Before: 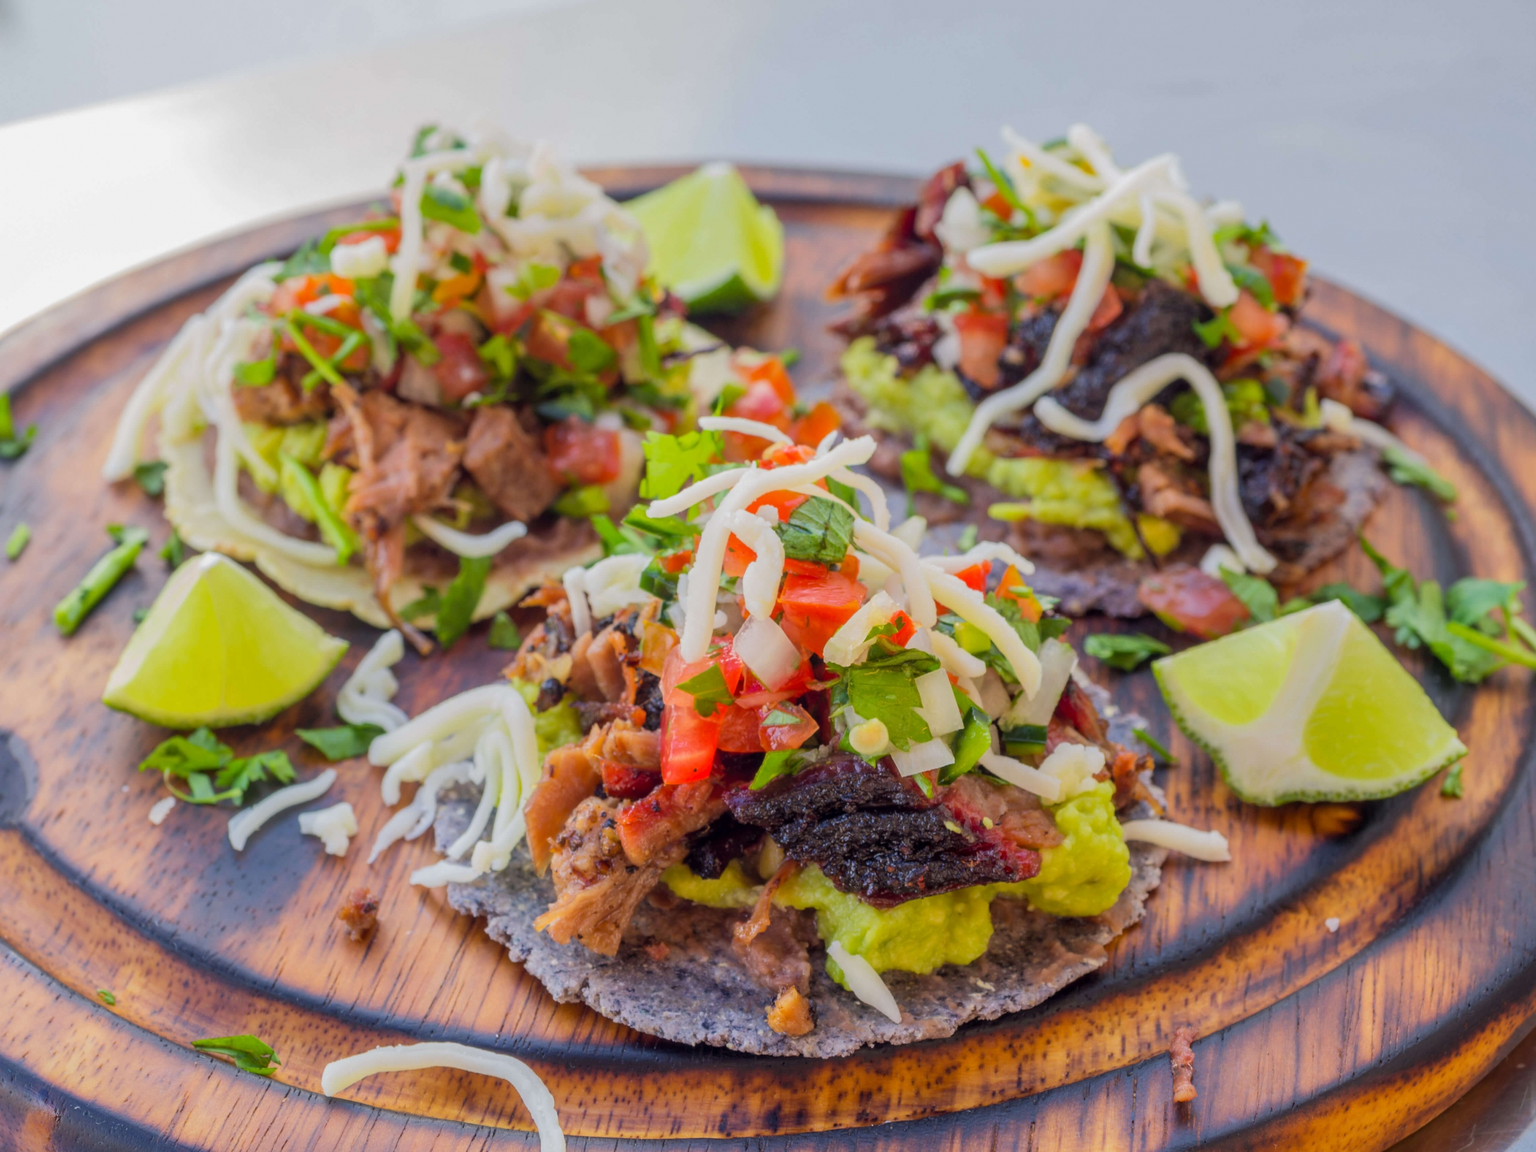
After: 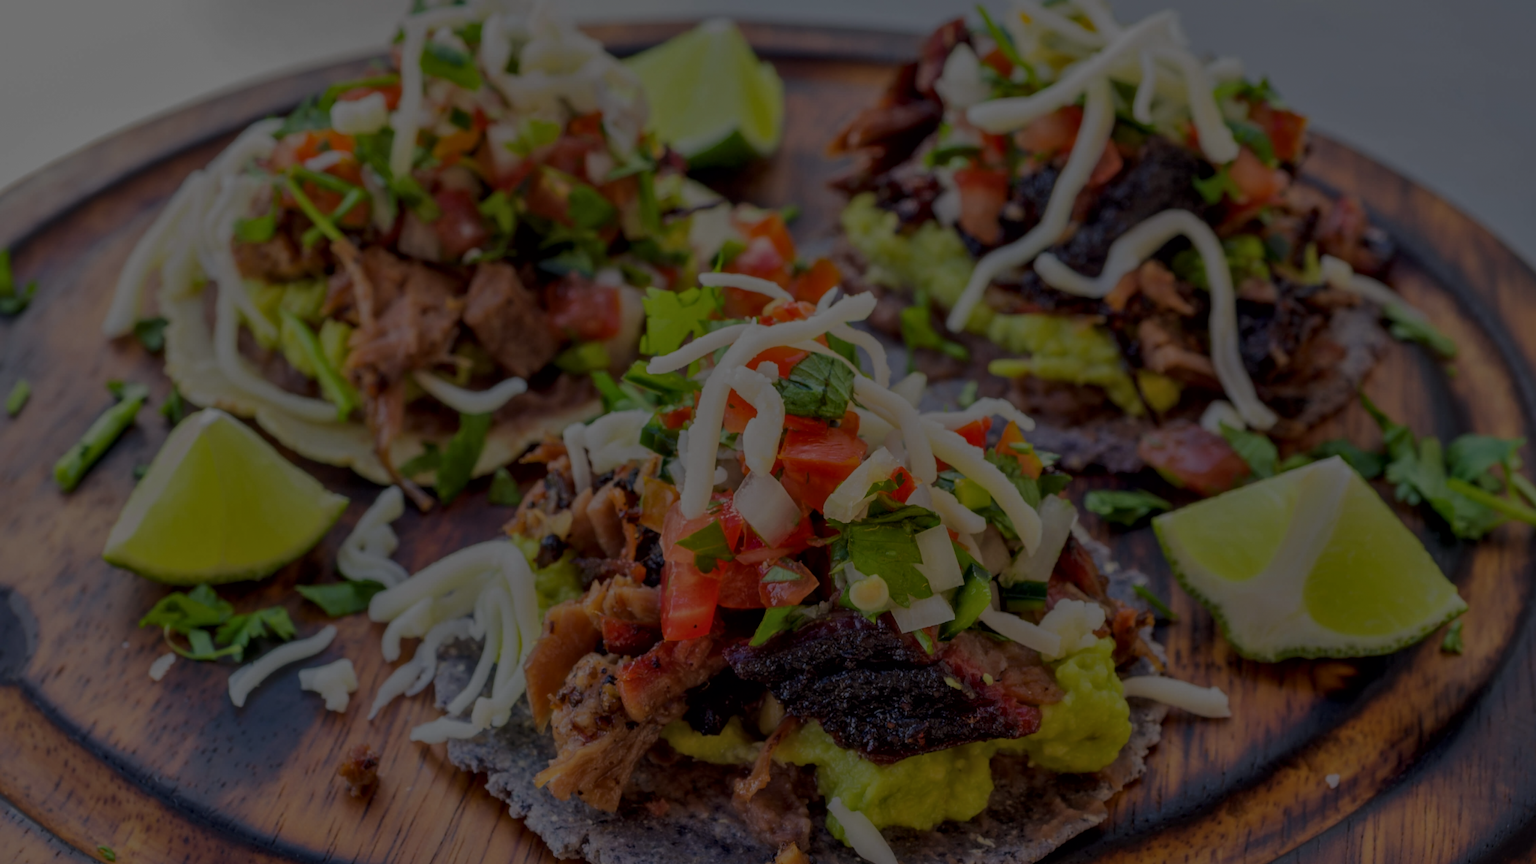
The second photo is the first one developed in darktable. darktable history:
local contrast: mode bilateral grid, contrast 20, coarseness 50, detail 130%, midtone range 0.2
exposure: exposure -2.446 EV, compensate highlight preservation false
crop and rotate: top 12.5%, bottom 12.5%
